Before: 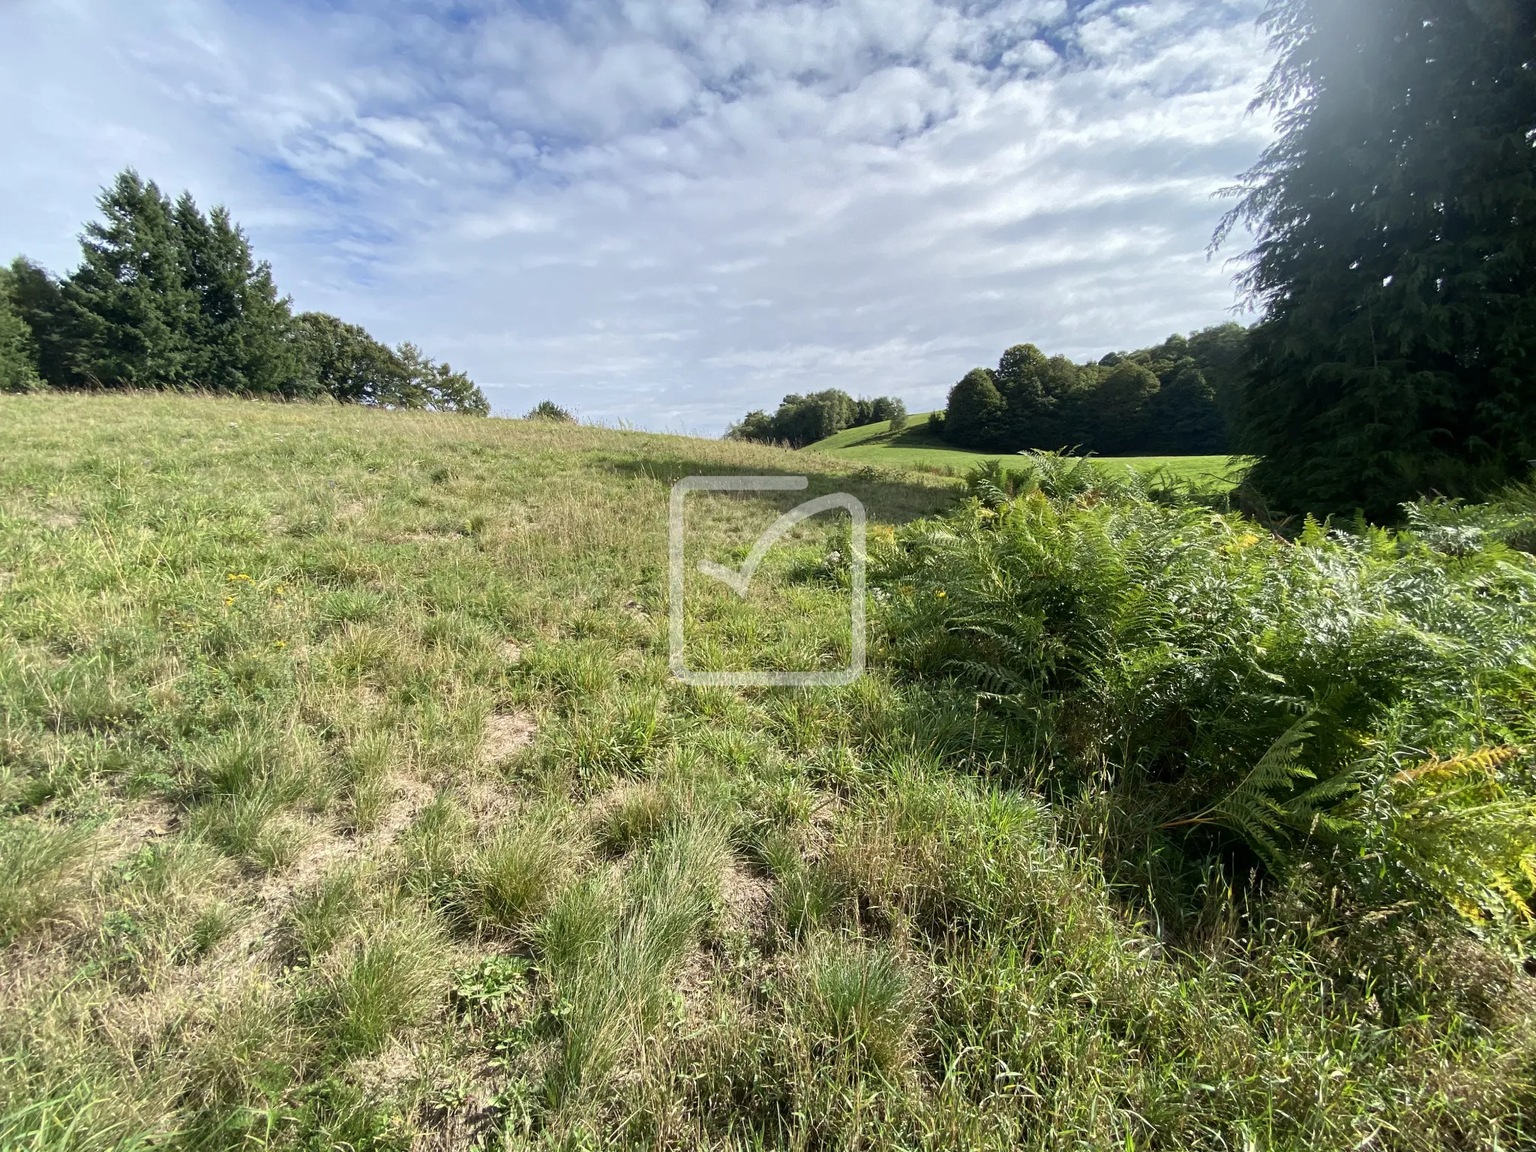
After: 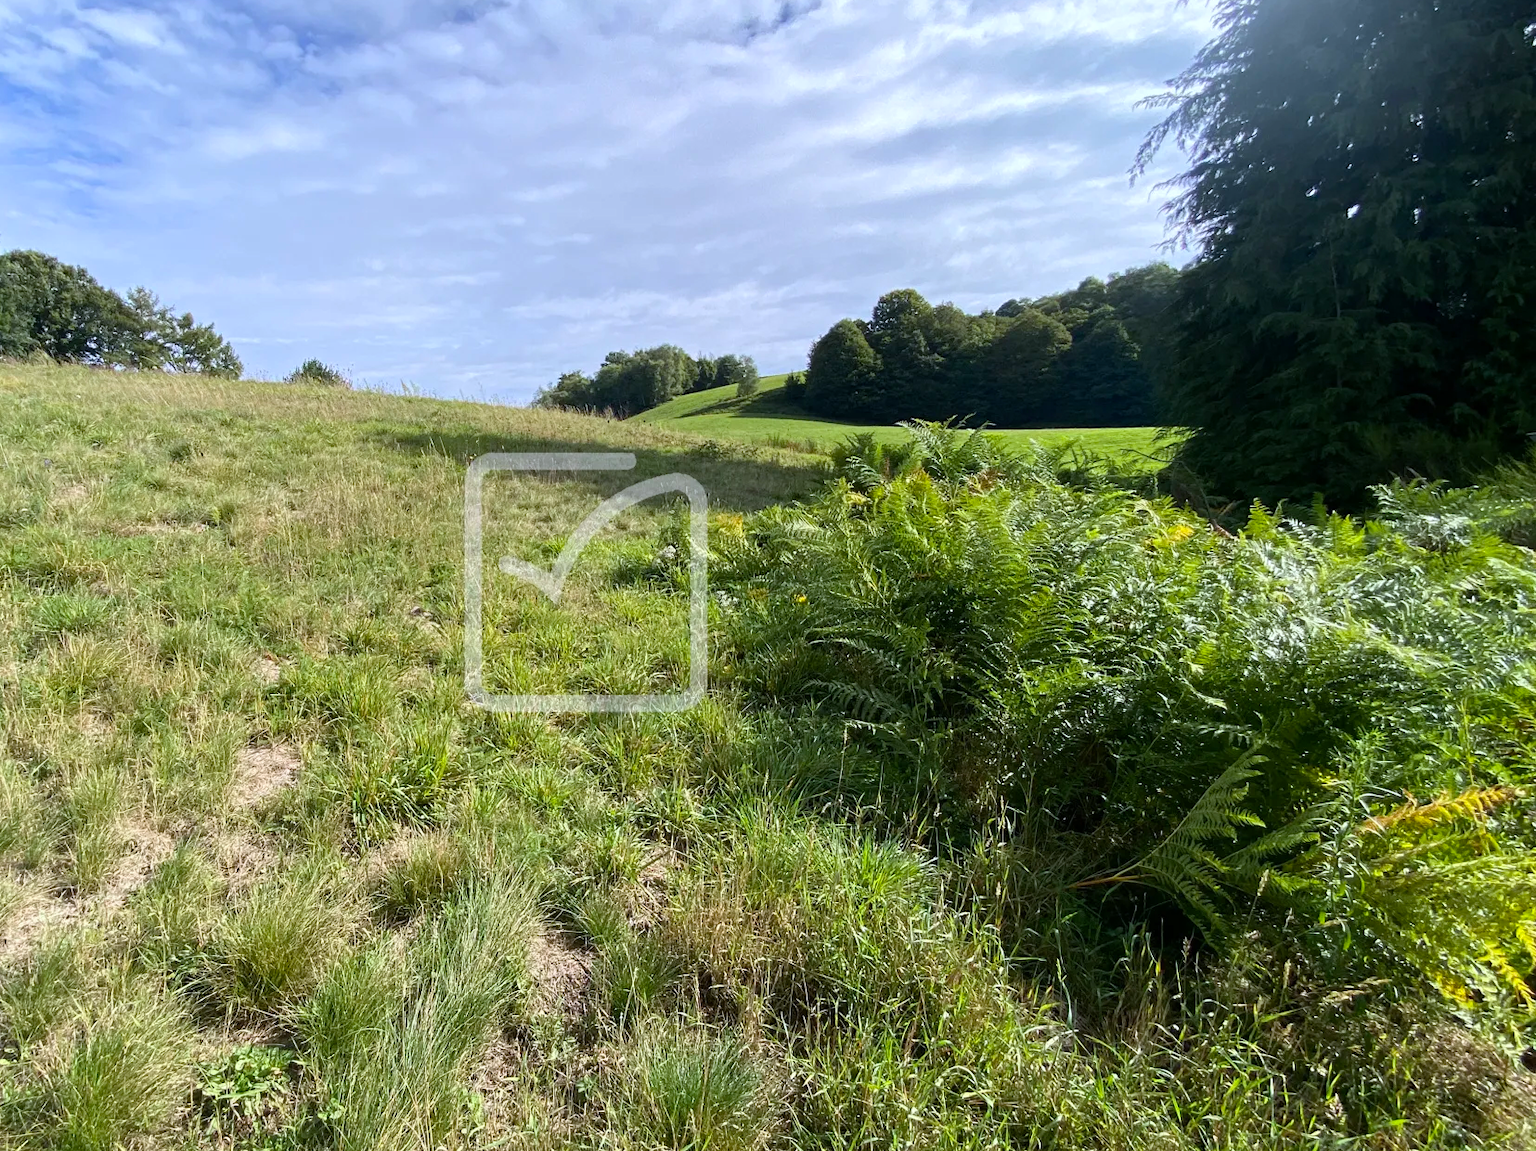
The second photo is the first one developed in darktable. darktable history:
color calibration: illuminant as shot in camera, x 0.358, y 0.373, temperature 4628.91 K
color balance rgb: perceptual saturation grading › global saturation 20%, global vibrance 20%
crop: left 19.159%, top 9.58%, bottom 9.58%
